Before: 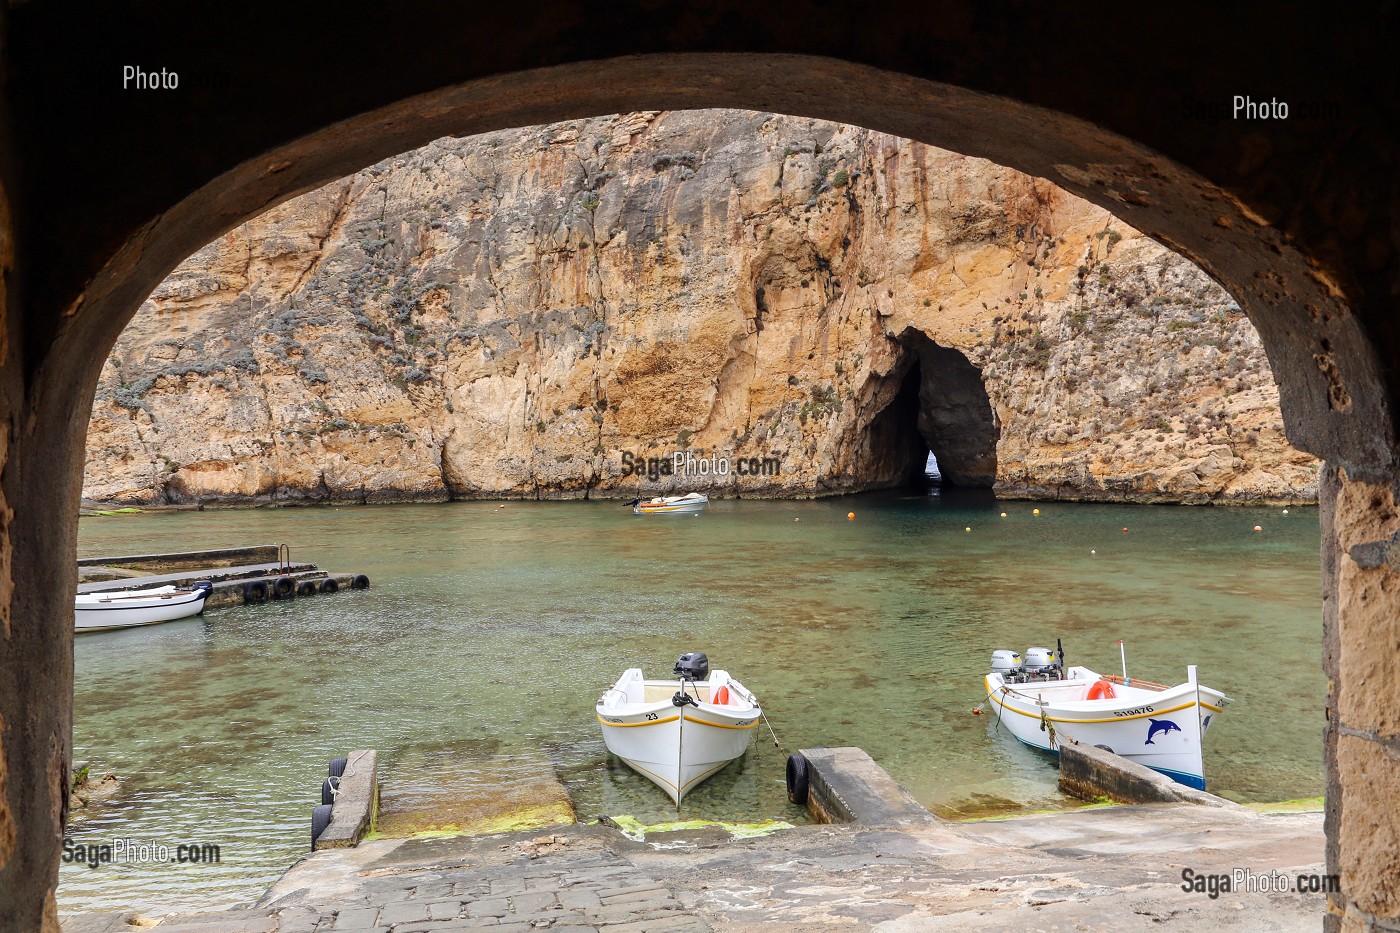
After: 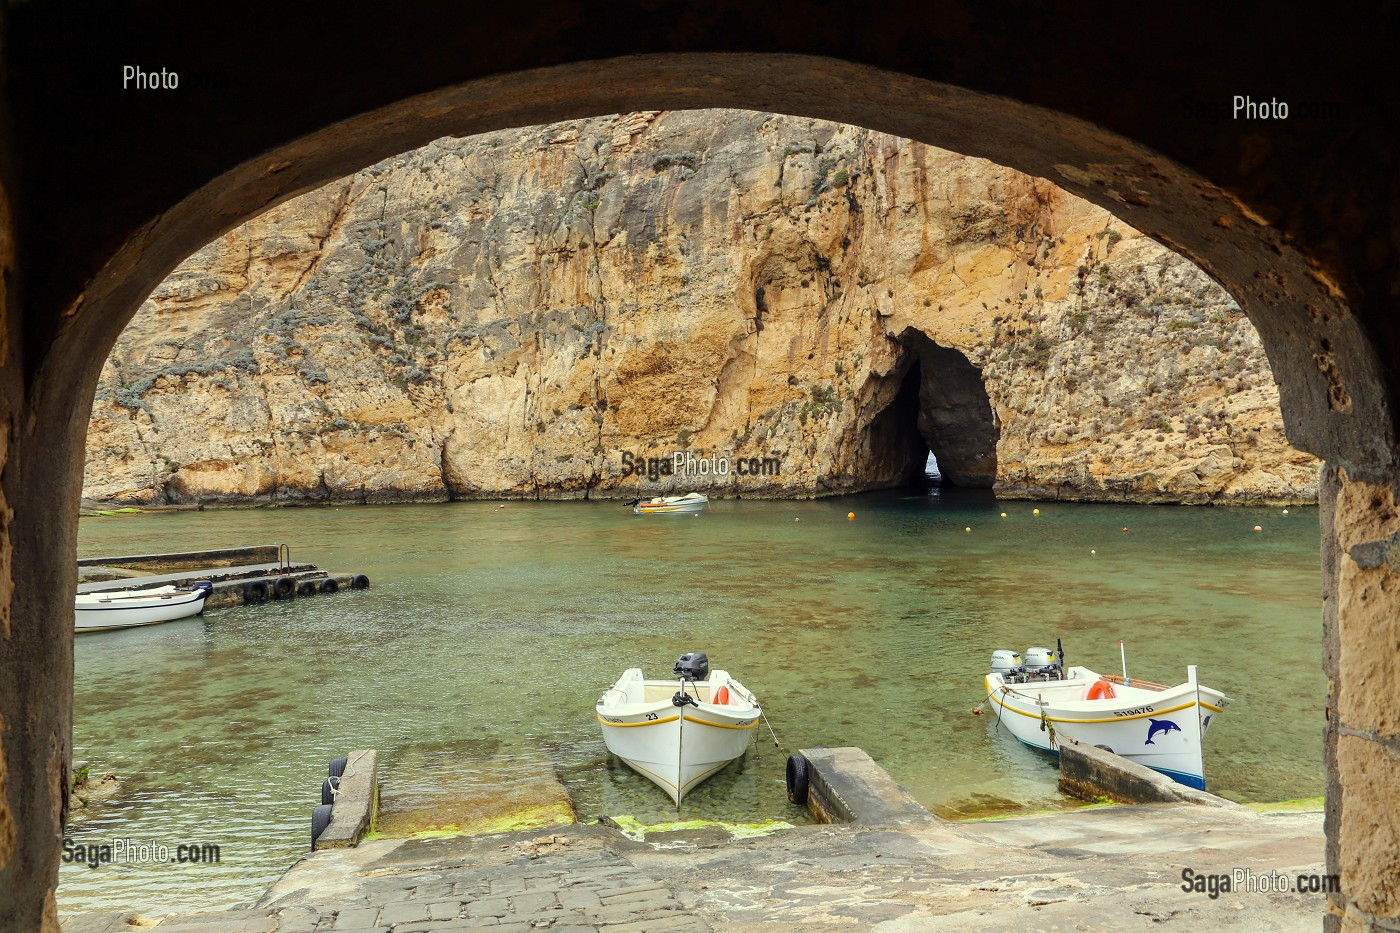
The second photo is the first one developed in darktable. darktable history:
color correction: highlights a* -5.76, highlights b* 11.11
